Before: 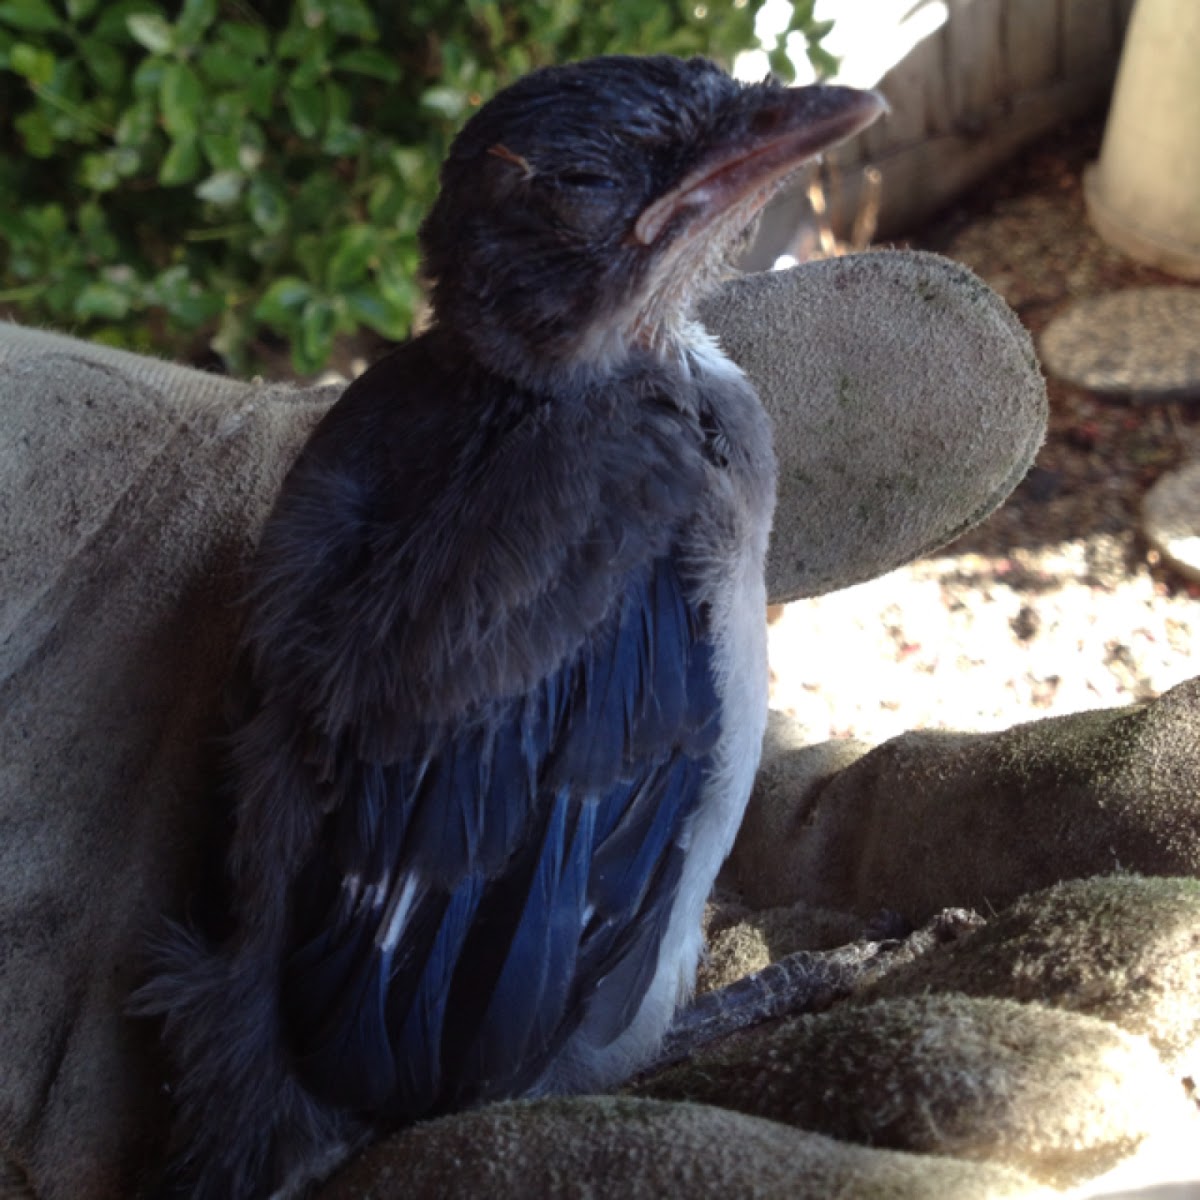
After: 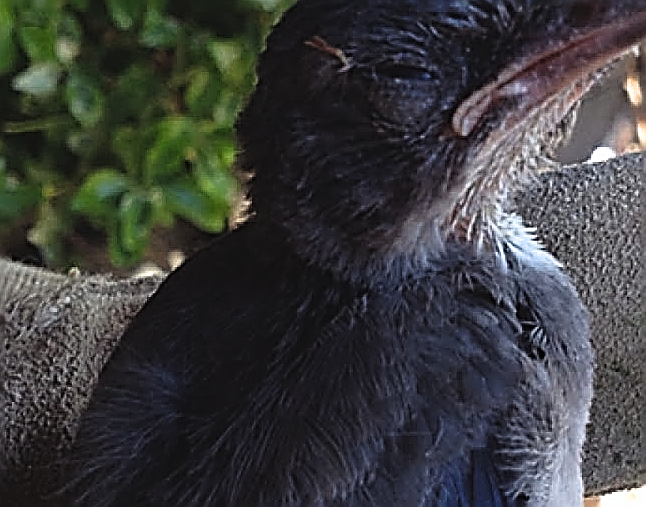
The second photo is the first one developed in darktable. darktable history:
crop: left 15.306%, top 9.065%, right 30.789%, bottom 48.638%
color correction: highlights a* -0.182, highlights b* -0.124
contrast equalizer: y [[0.5, 0.5, 0.5, 0.539, 0.64, 0.611], [0.5 ×6], [0.5 ×6], [0 ×6], [0 ×6]]
exposure: black level correction -0.015, exposure -0.125 EV, compensate highlight preservation false
filmic rgb: white relative exposure 2.45 EV, hardness 6.33
color balance rgb: perceptual saturation grading › global saturation 30%
sharpen: amount 2
